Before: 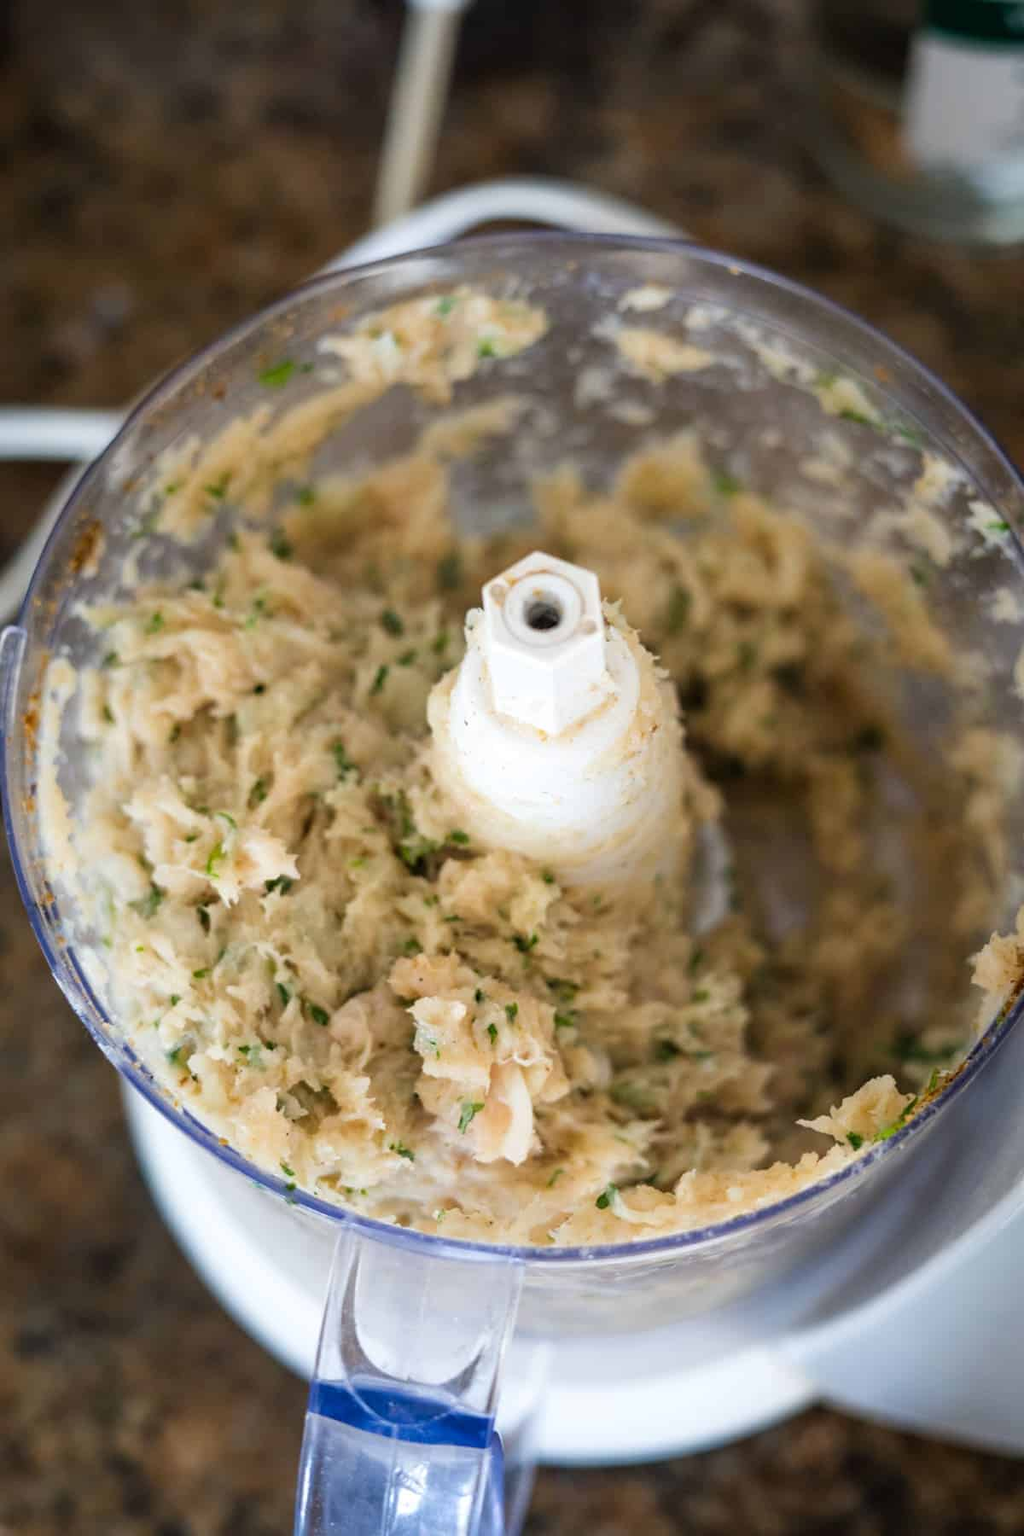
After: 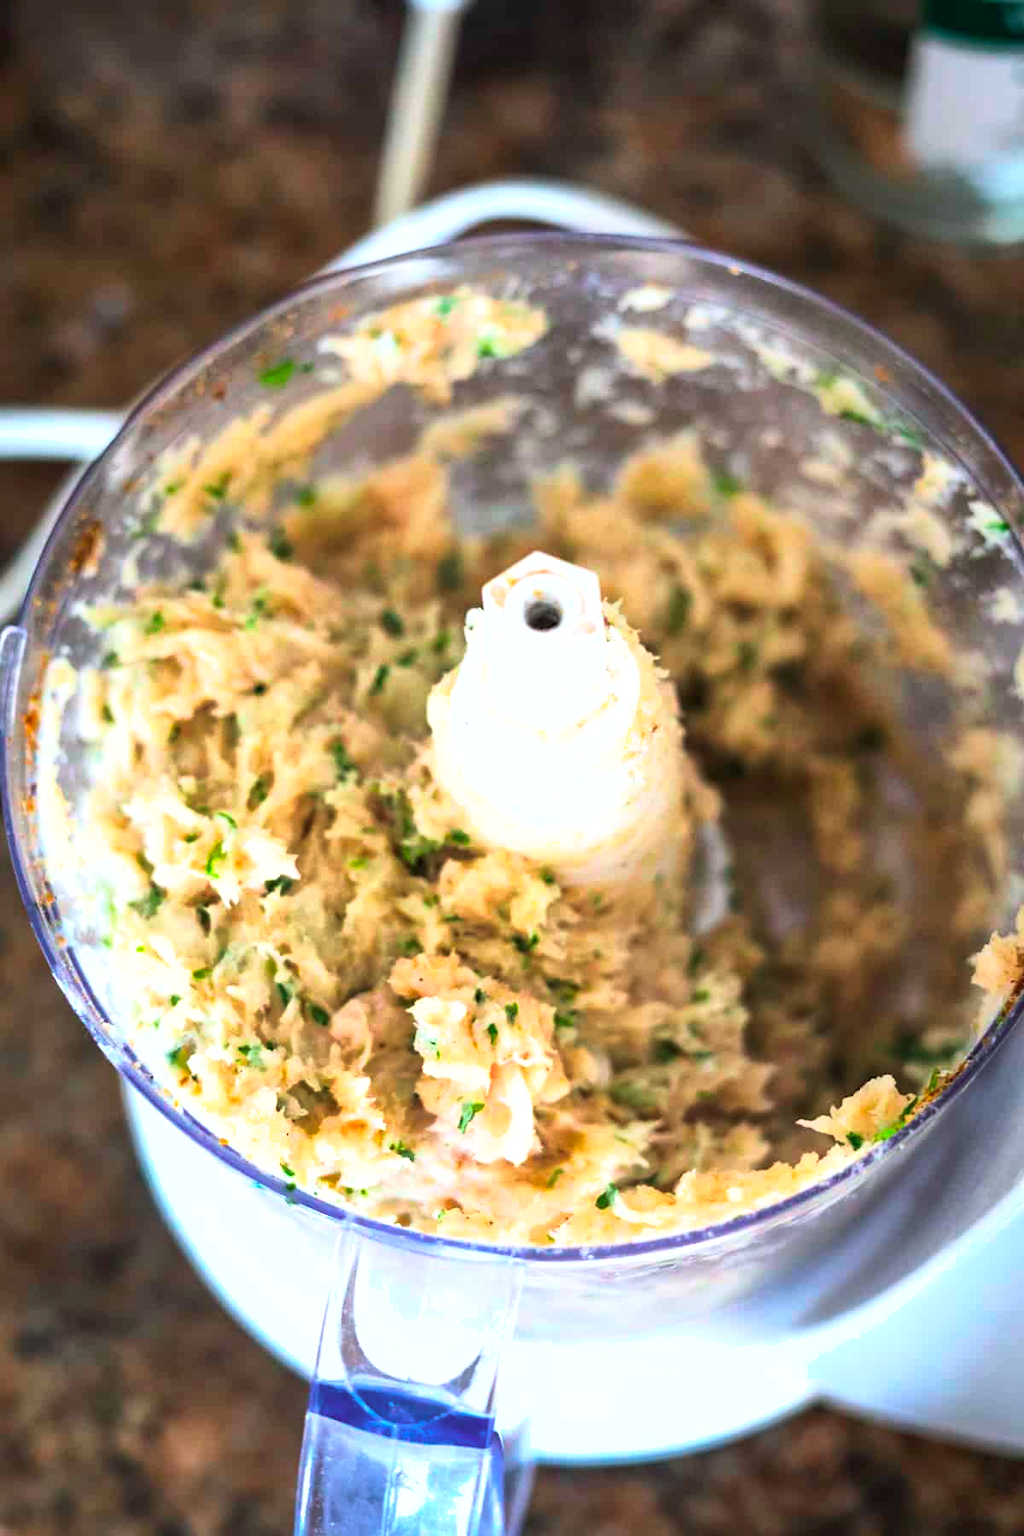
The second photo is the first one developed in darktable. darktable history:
white balance: red 0.976, blue 1.04
shadows and highlights: on, module defaults
tone curve: curves: ch0 [(0, 0) (0.004, 0.001) (0.133, 0.078) (0.325, 0.241) (0.832, 0.917) (1, 1)], color space Lab, linked channels, preserve colors none
color contrast: green-magenta contrast 1.73, blue-yellow contrast 1.15
exposure: black level correction 0, exposure 0.7 EV, compensate exposure bias true, compensate highlight preservation false
